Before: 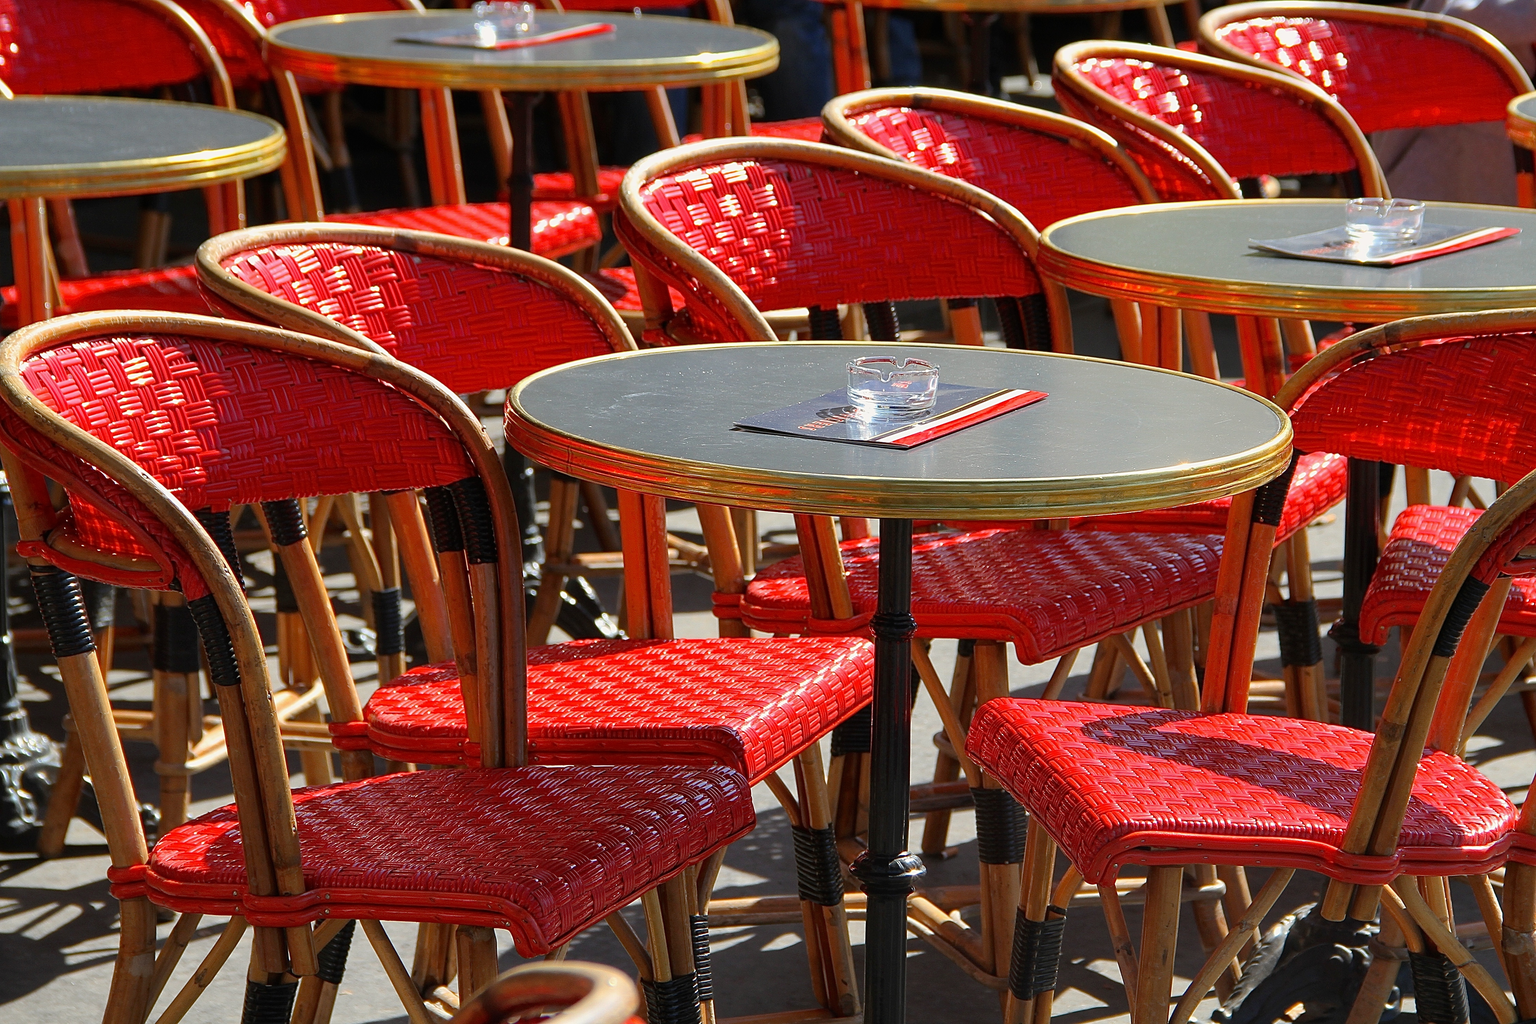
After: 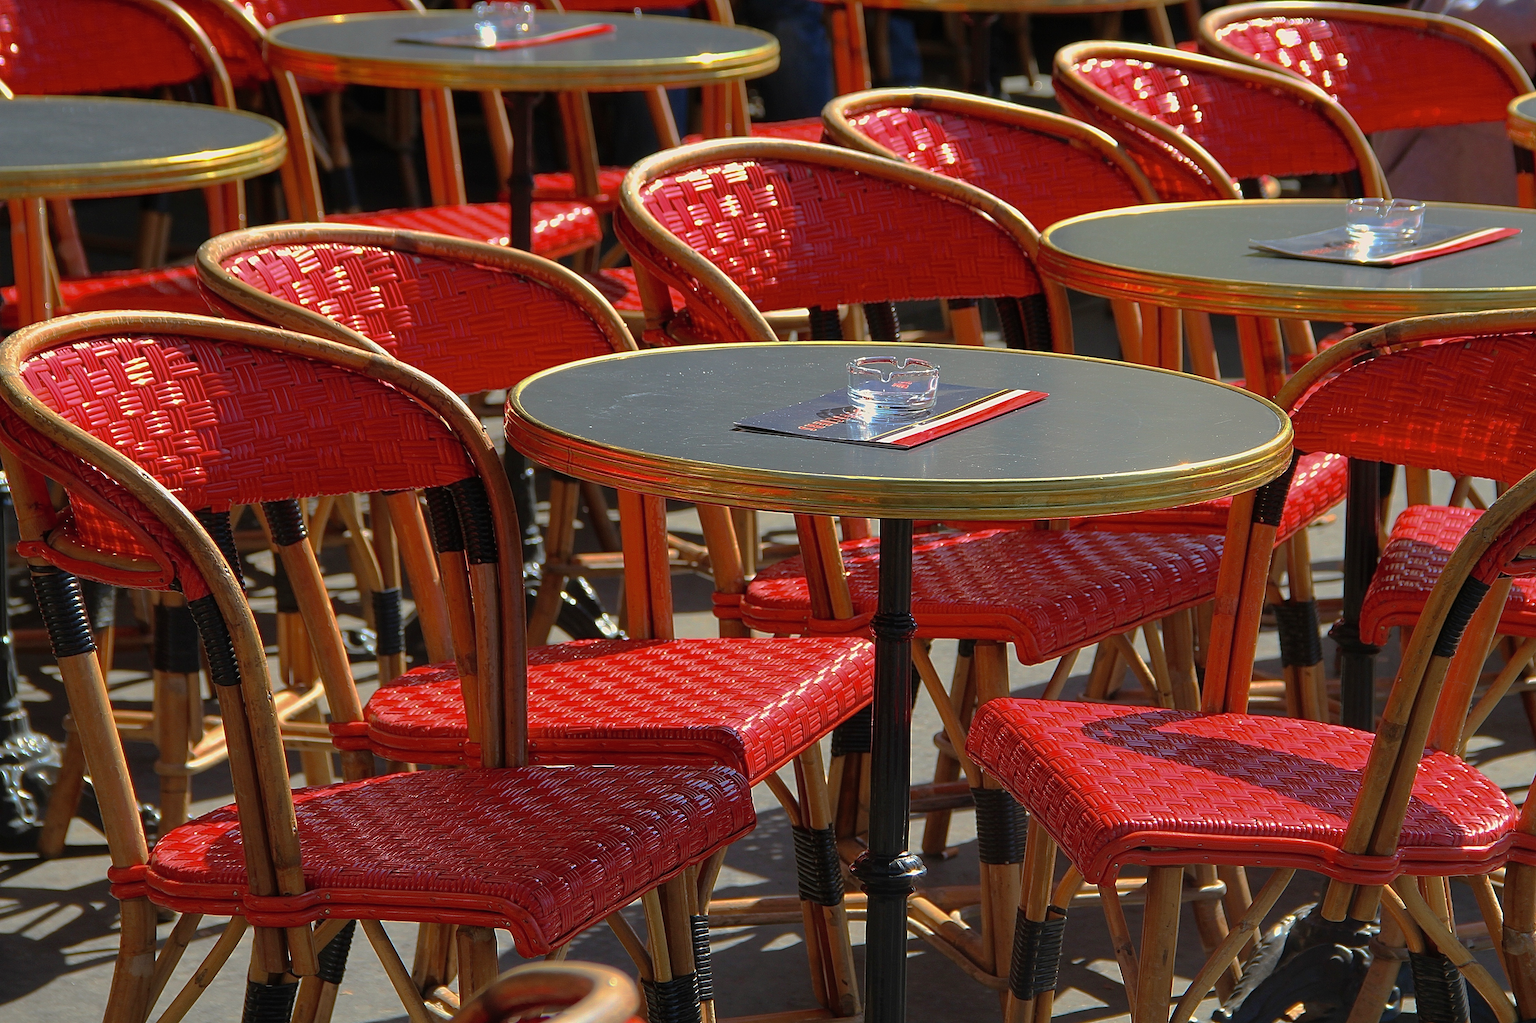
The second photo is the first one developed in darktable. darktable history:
contrast brightness saturation: contrast 0.028, brightness 0.069, saturation 0.121
velvia: on, module defaults
base curve: curves: ch0 [(0, 0) (0.826, 0.587) (1, 1)], preserve colors none
